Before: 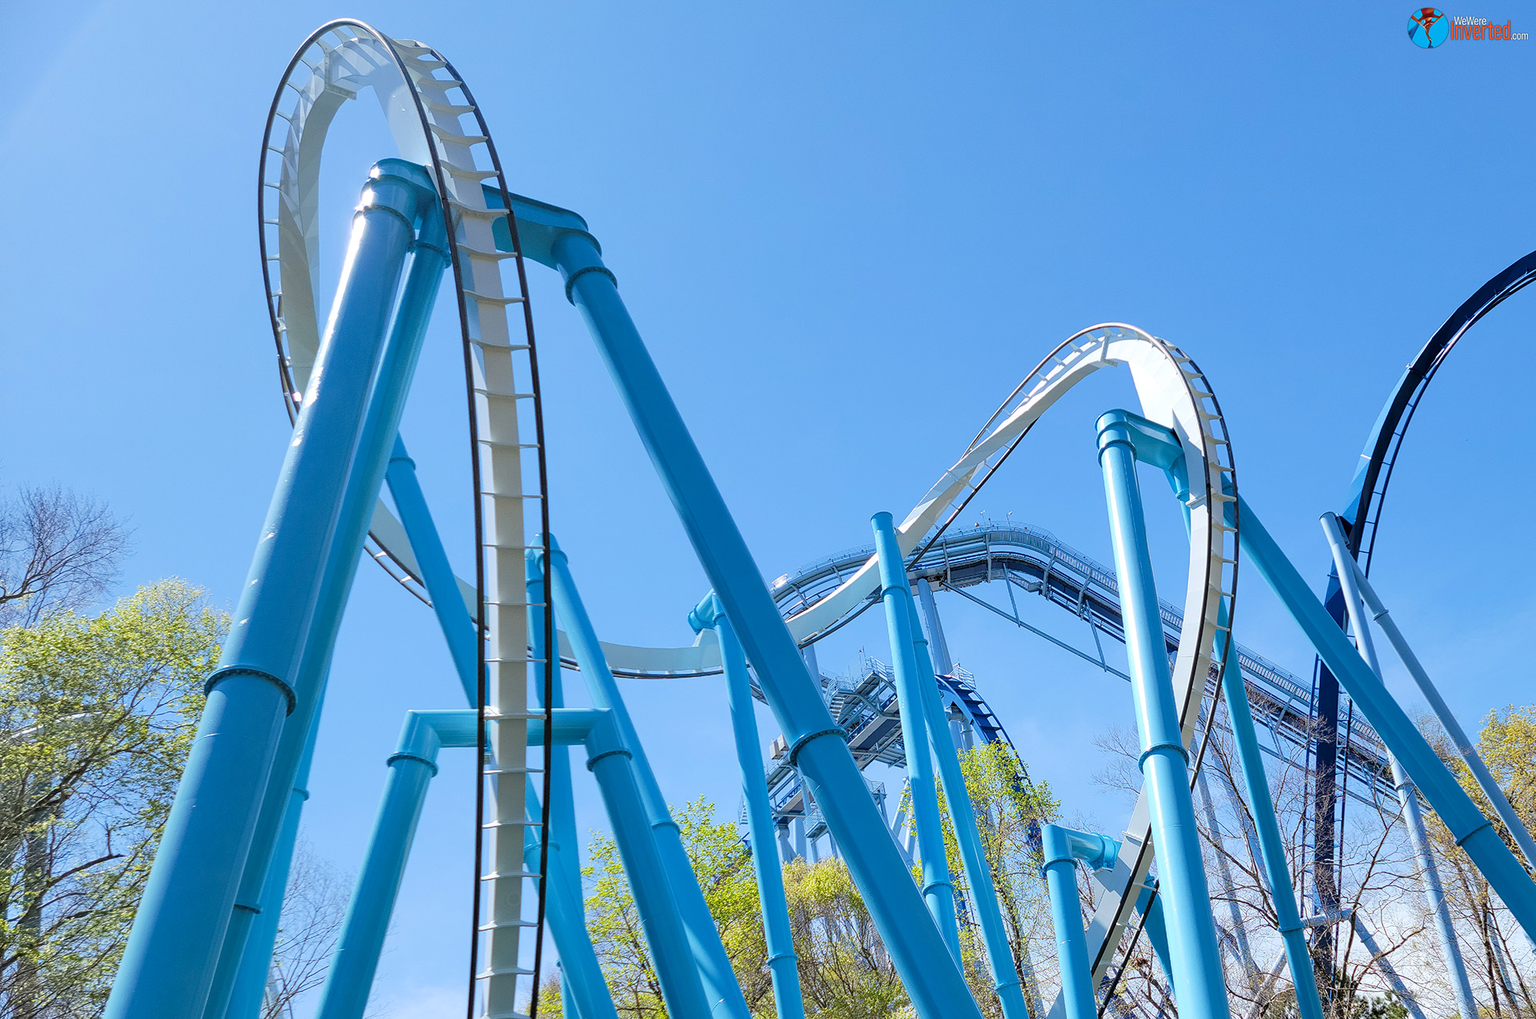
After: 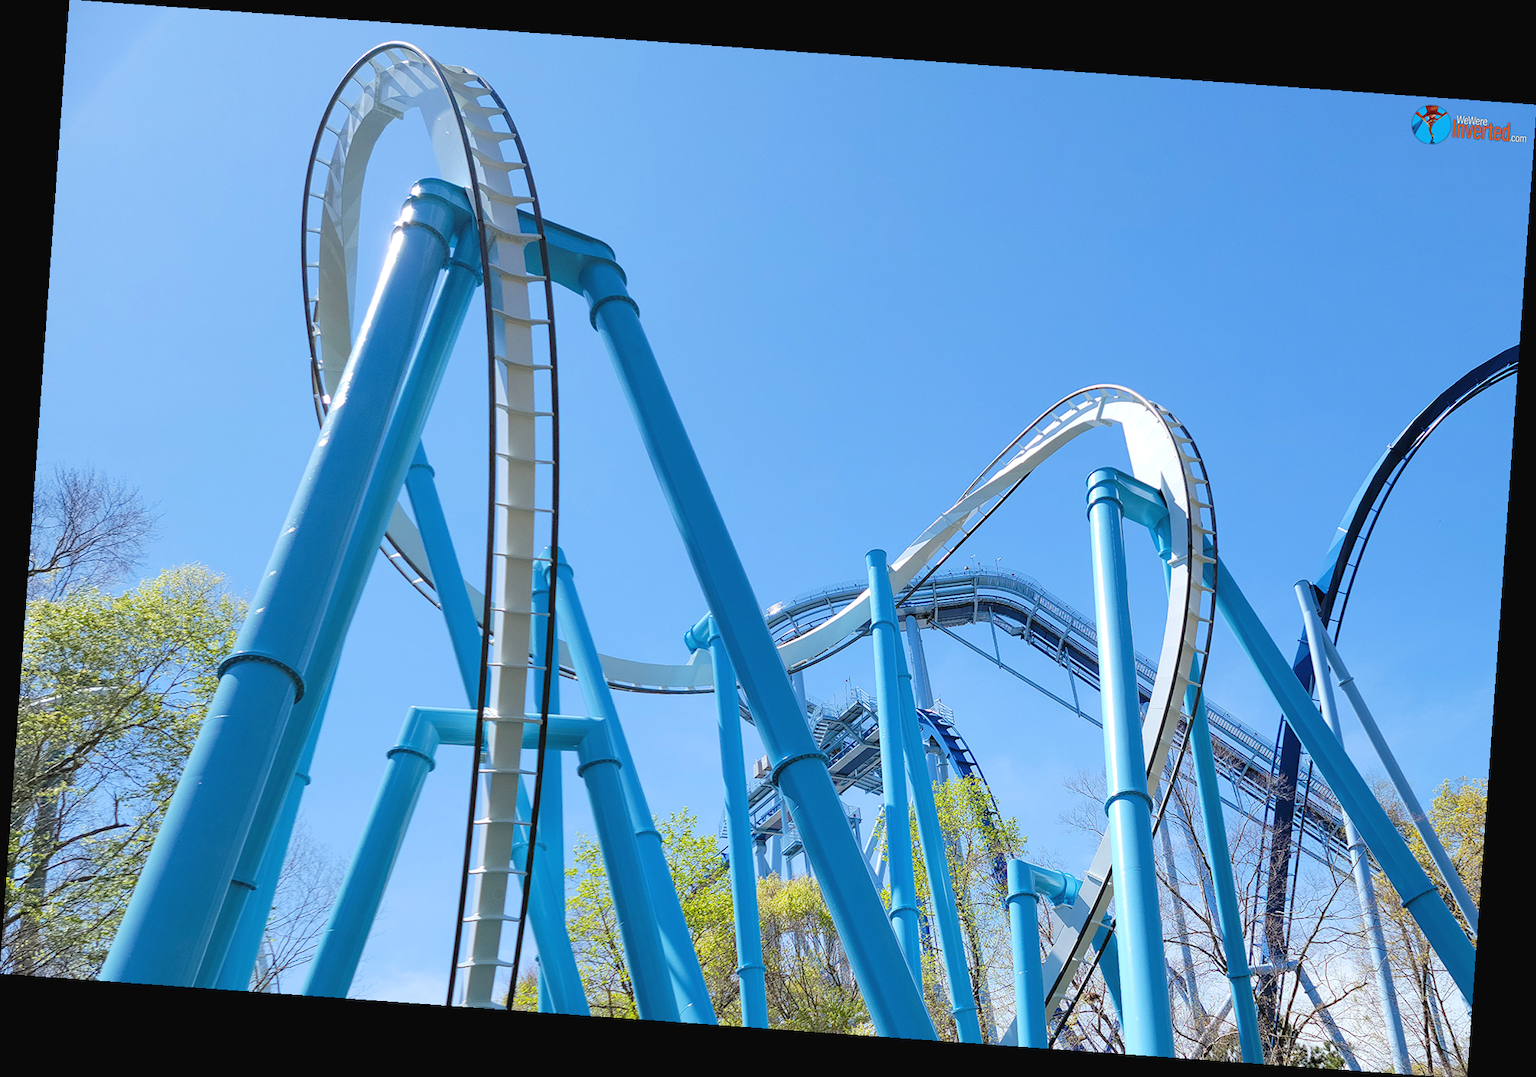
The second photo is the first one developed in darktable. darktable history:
rotate and perspective: rotation 4.1°, automatic cropping off
exposure: black level correction -0.003, exposure 0.04 EV, compensate highlight preservation false
